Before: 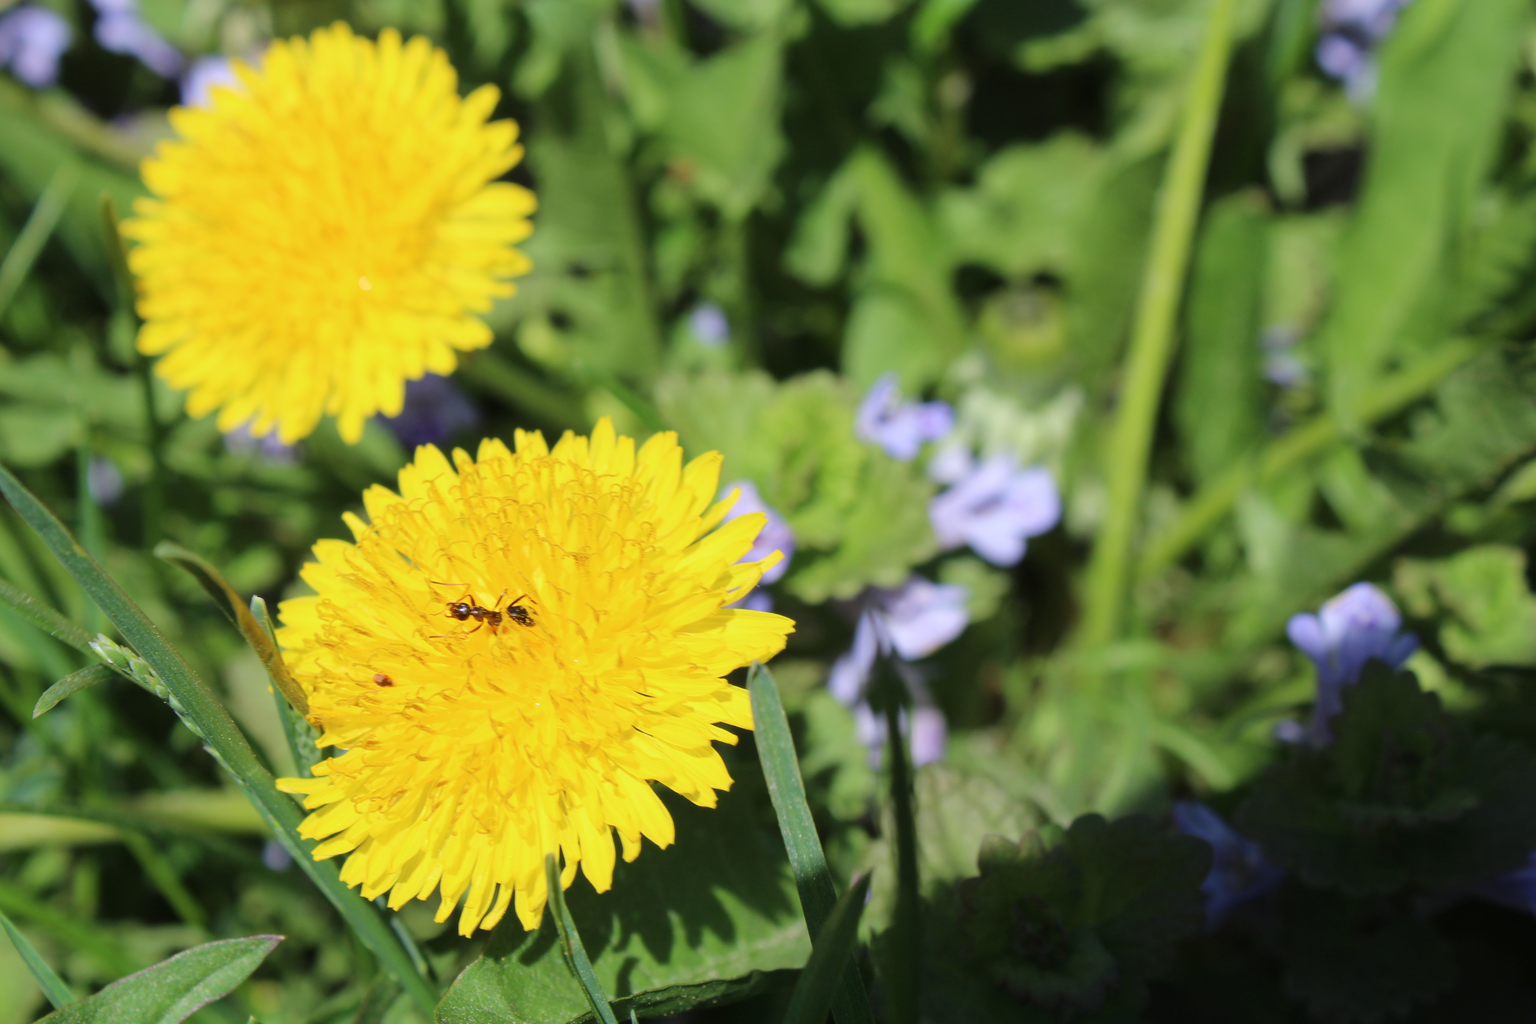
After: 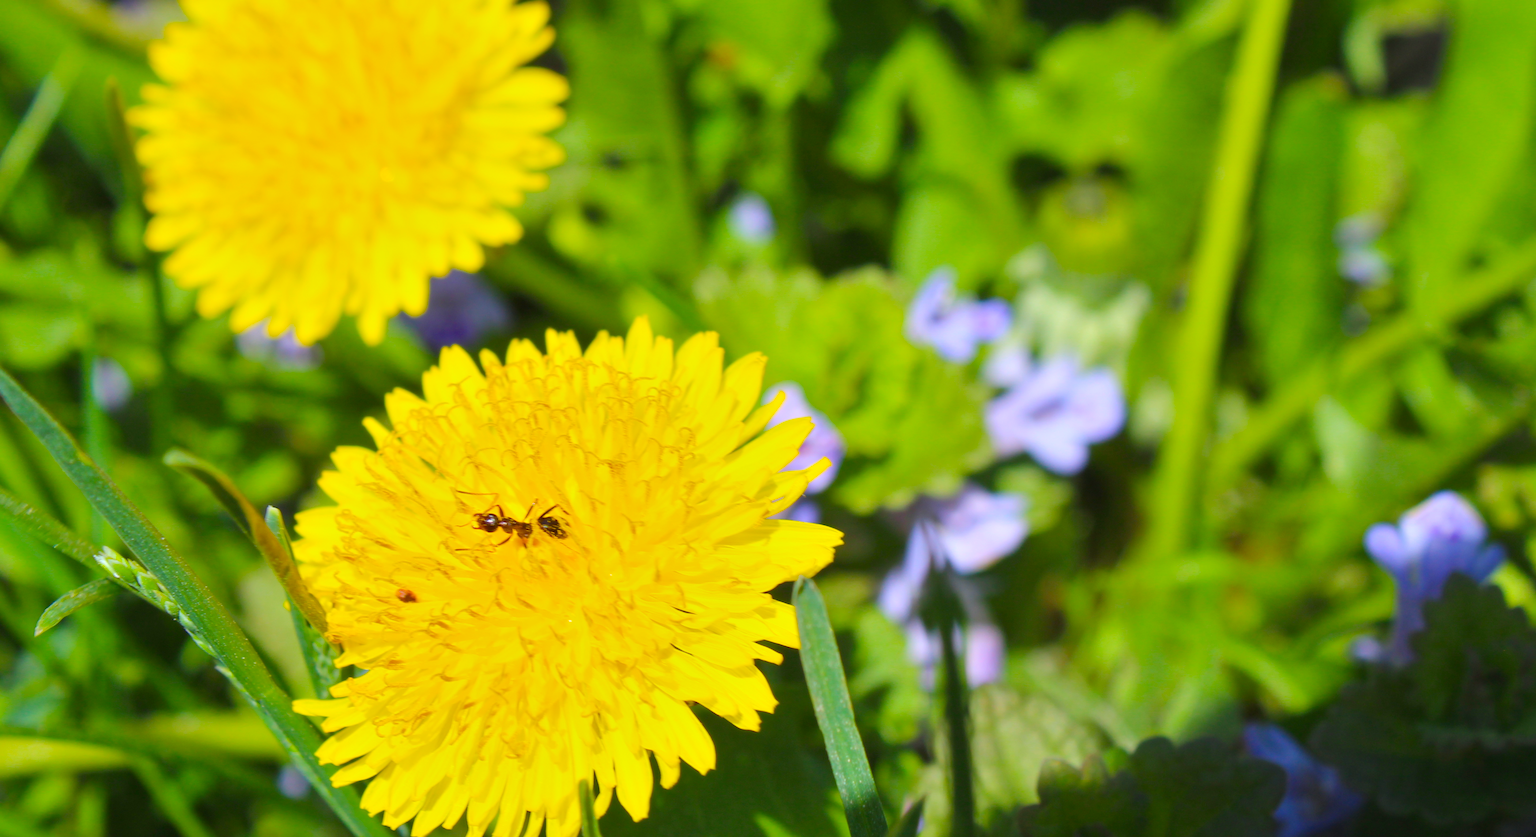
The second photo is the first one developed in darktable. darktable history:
tone equalizer: -8 EV 1 EV, -7 EV 1 EV, -6 EV 1 EV, -5 EV 1 EV, -4 EV 1 EV, -3 EV 0.75 EV, -2 EV 0.5 EV, -1 EV 0.25 EV
color balance rgb: linear chroma grading › global chroma 15%, perceptual saturation grading › global saturation 30%
crop and rotate: angle 0.03°, top 11.643%, right 5.651%, bottom 11.189%
